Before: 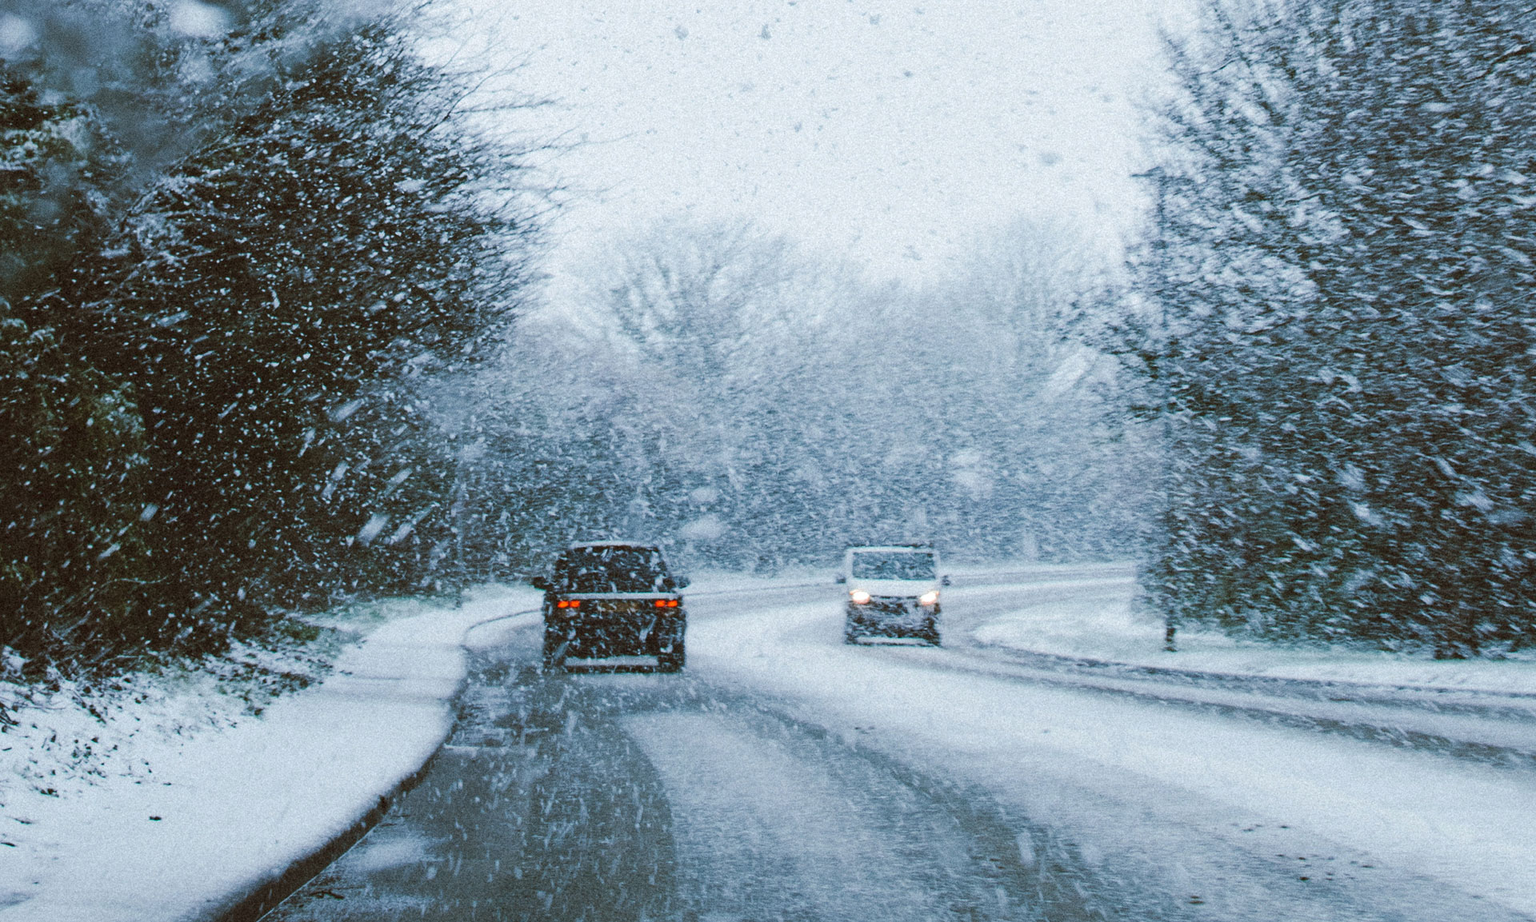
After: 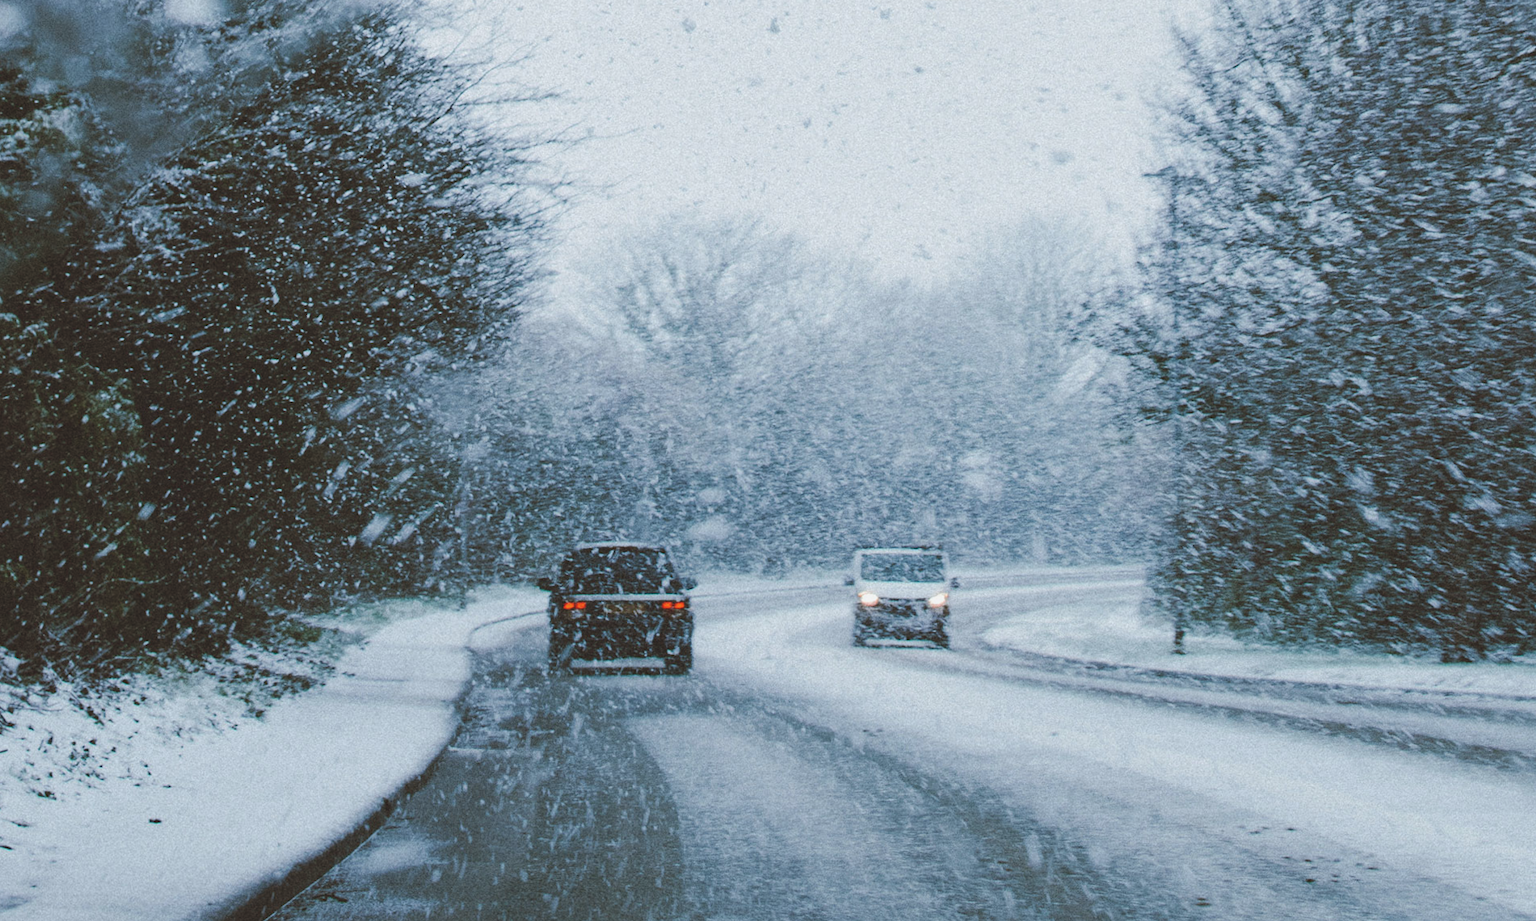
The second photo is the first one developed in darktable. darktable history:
tone equalizer: on, module defaults
rotate and perspective: rotation 0.174°, lens shift (vertical) 0.013, lens shift (horizontal) 0.019, shear 0.001, automatic cropping original format, crop left 0.007, crop right 0.991, crop top 0.016, crop bottom 0.997
exposure: black level correction -0.014, exposure -0.193 EV, compensate highlight preservation false
